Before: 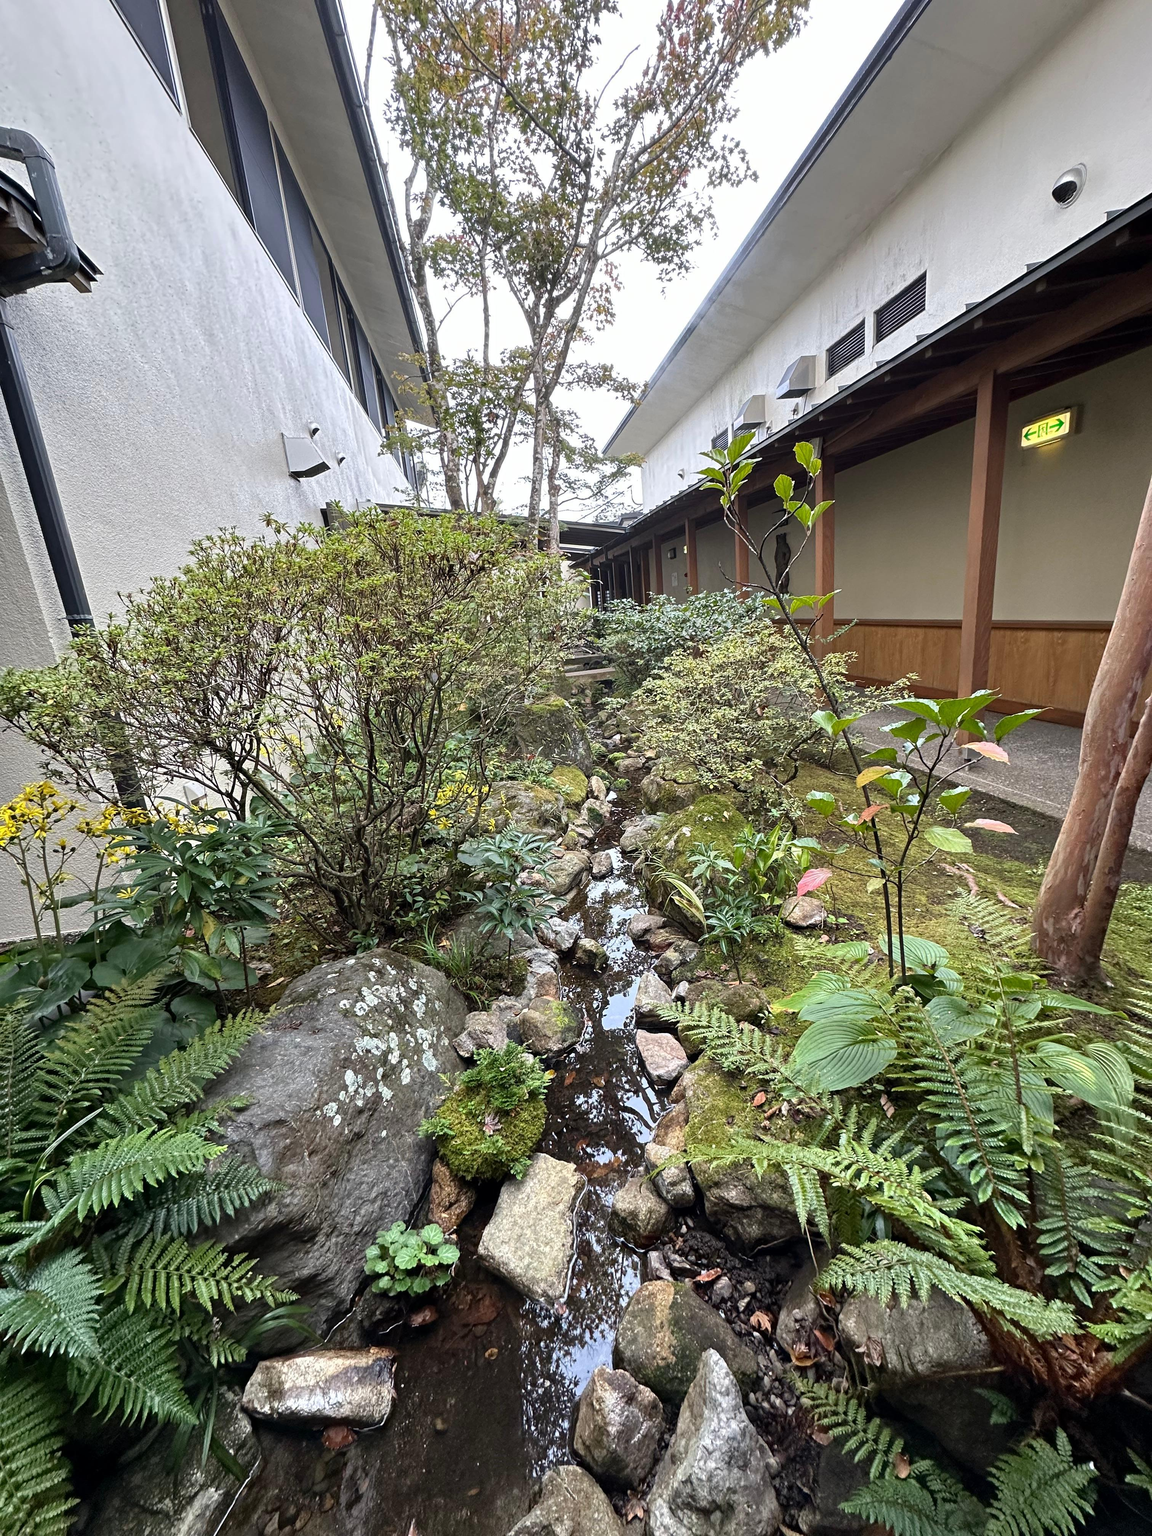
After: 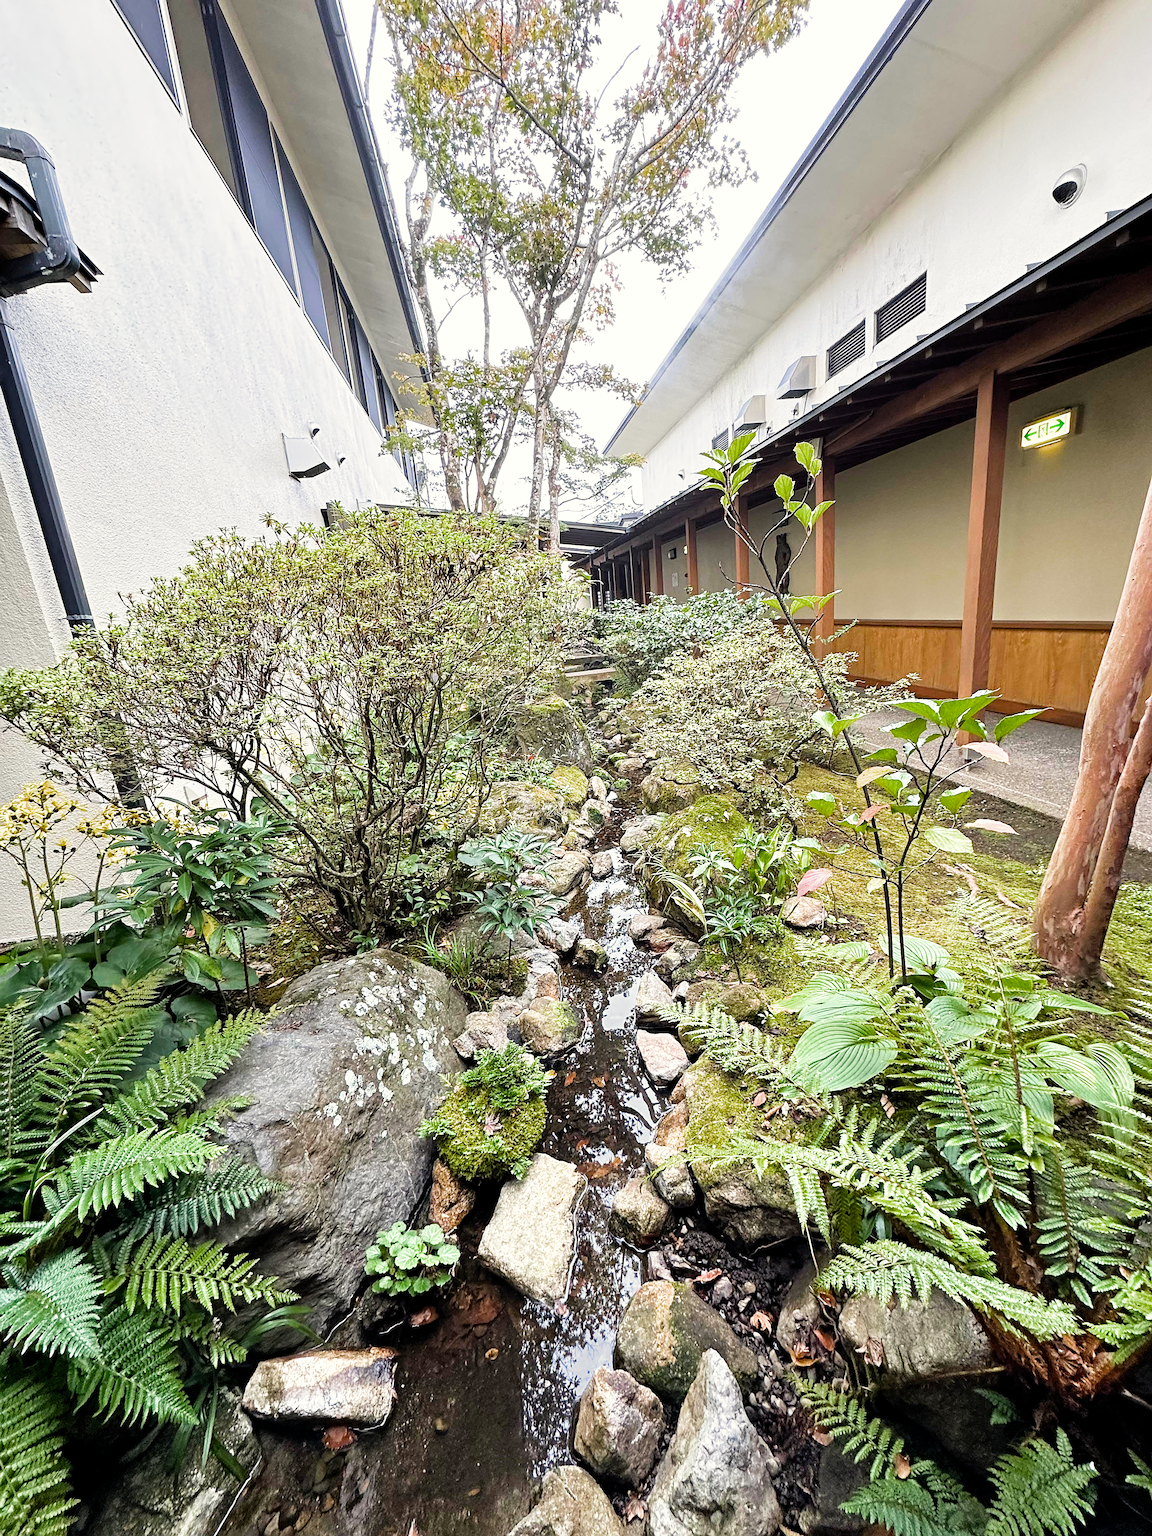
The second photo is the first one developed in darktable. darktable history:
sharpen: on, module defaults
color correction: highlights b* 3
color balance rgb: perceptual saturation grading › global saturation 20%, global vibrance 20%
filmic rgb: middle gray luminance 9.23%, black relative exposure -10.55 EV, white relative exposure 3.45 EV, threshold 6 EV, target black luminance 0%, hardness 5.98, latitude 59.69%, contrast 1.087, highlights saturation mix 5%, shadows ↔ highlights balance 29.23%, add noise in highlights 0, color science v3 (2019), use custom middle-gray values true, iterations of high-quality reconstruction 0, contrast in highlights soft, enable highlight reconstruction true
